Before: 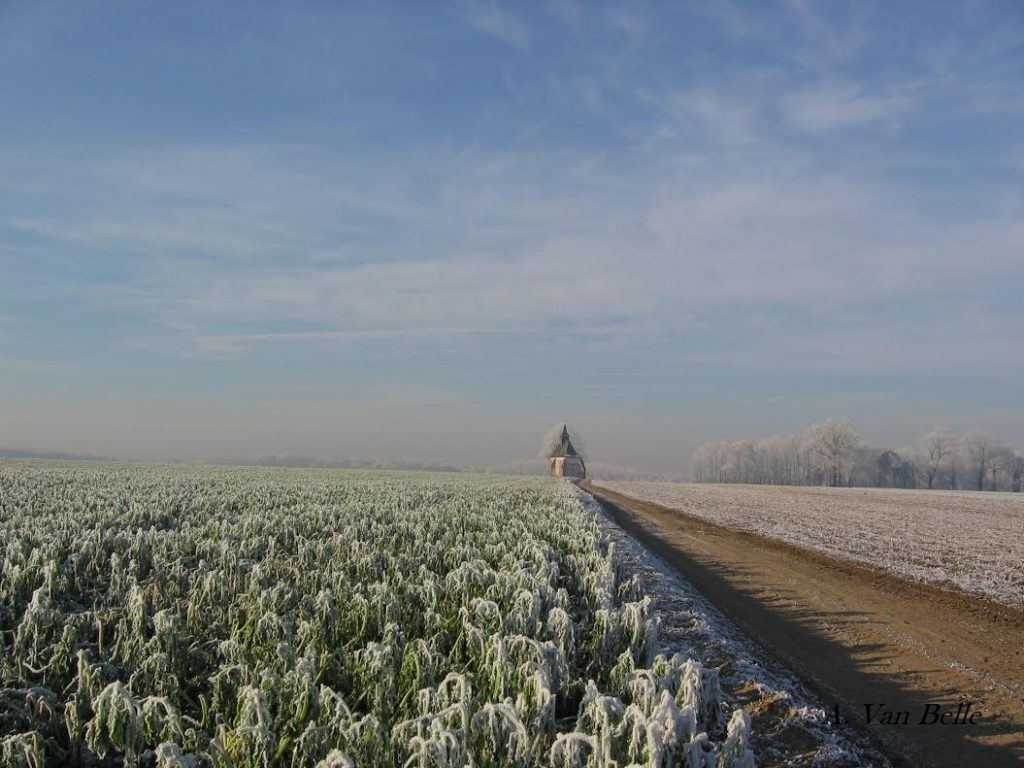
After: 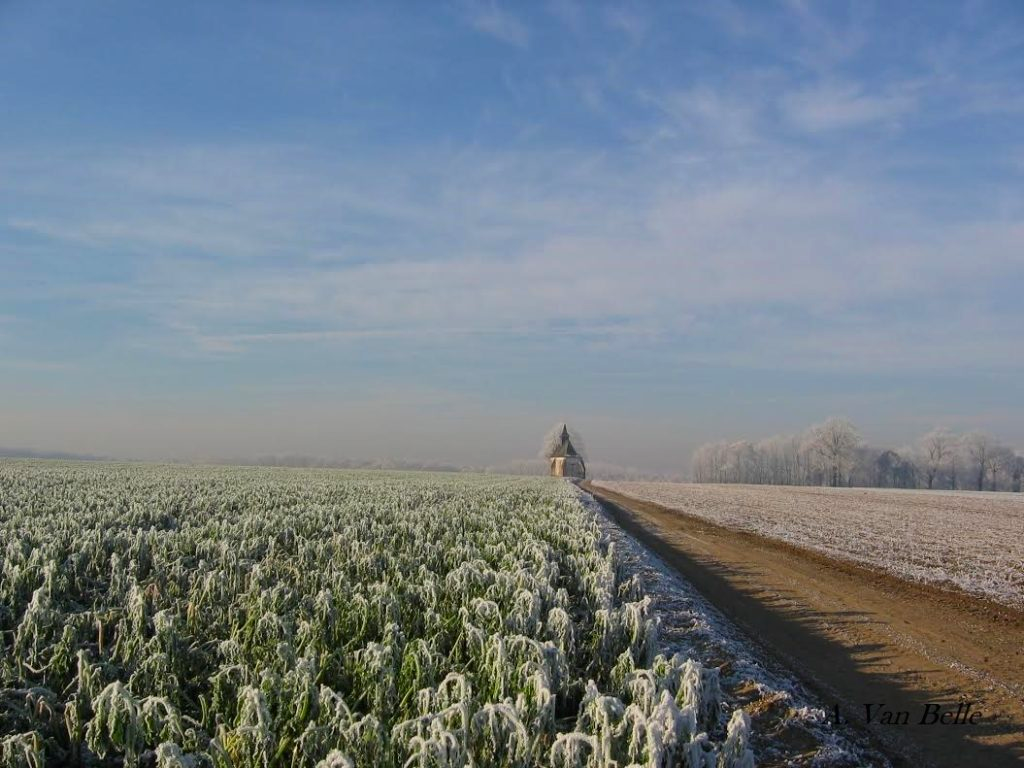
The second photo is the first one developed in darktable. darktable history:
contrast brightness saturation: contrast 0.083, saturation 0.196
